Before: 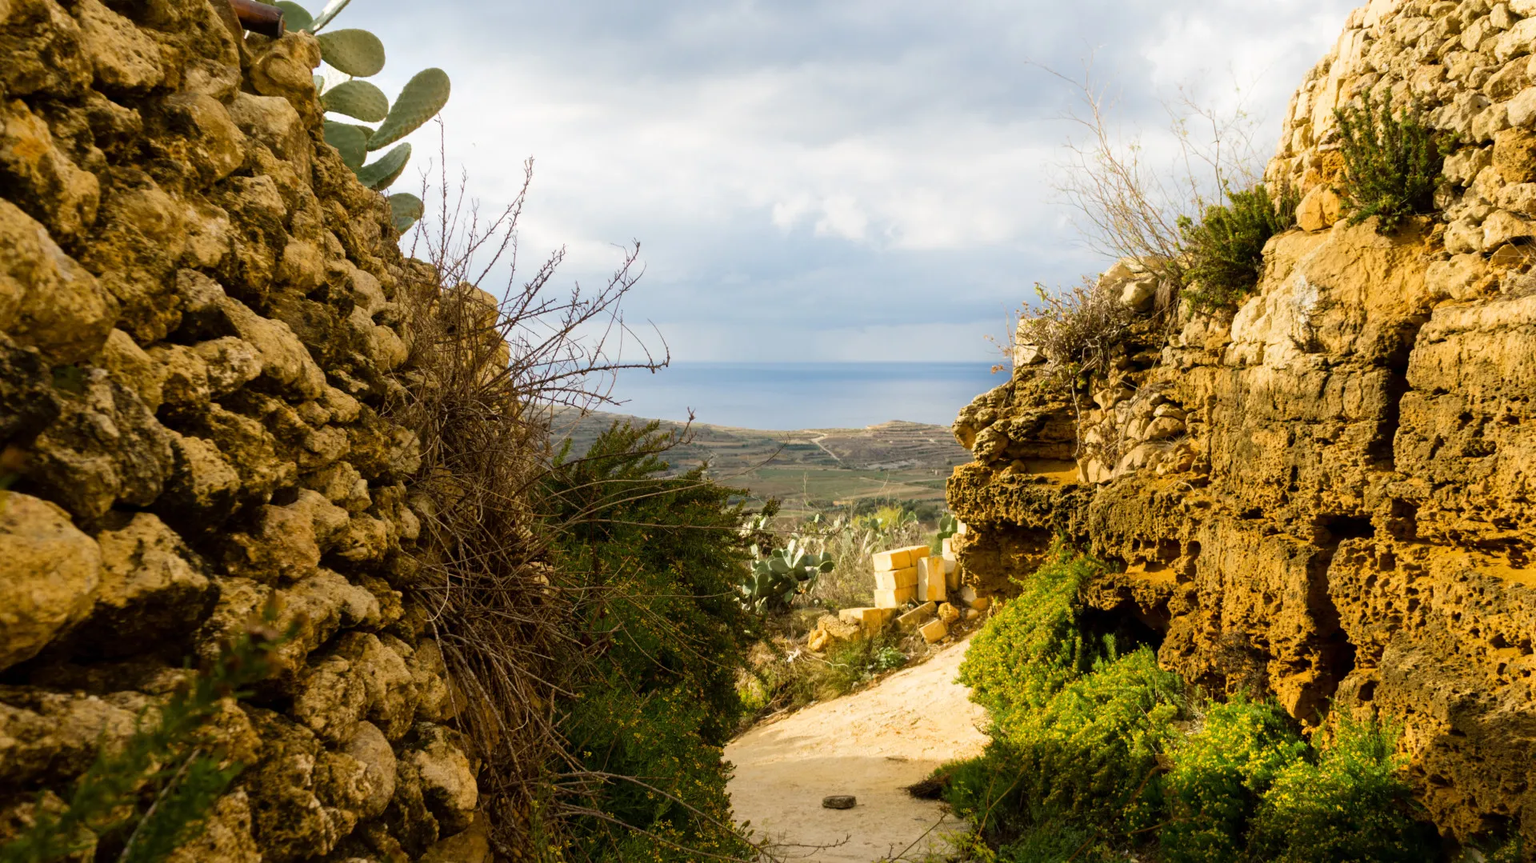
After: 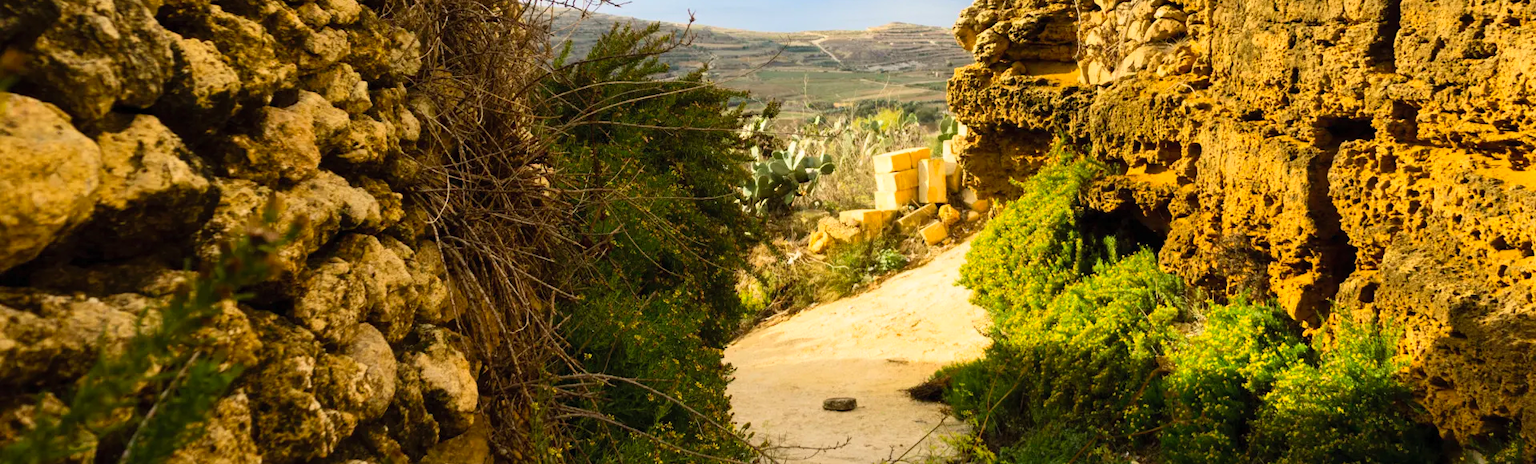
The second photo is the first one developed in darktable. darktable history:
contrast brightness saturation: contrast 0.2, brightness 0.16, saturation 0.22
crop and rotate: top 46.237%
